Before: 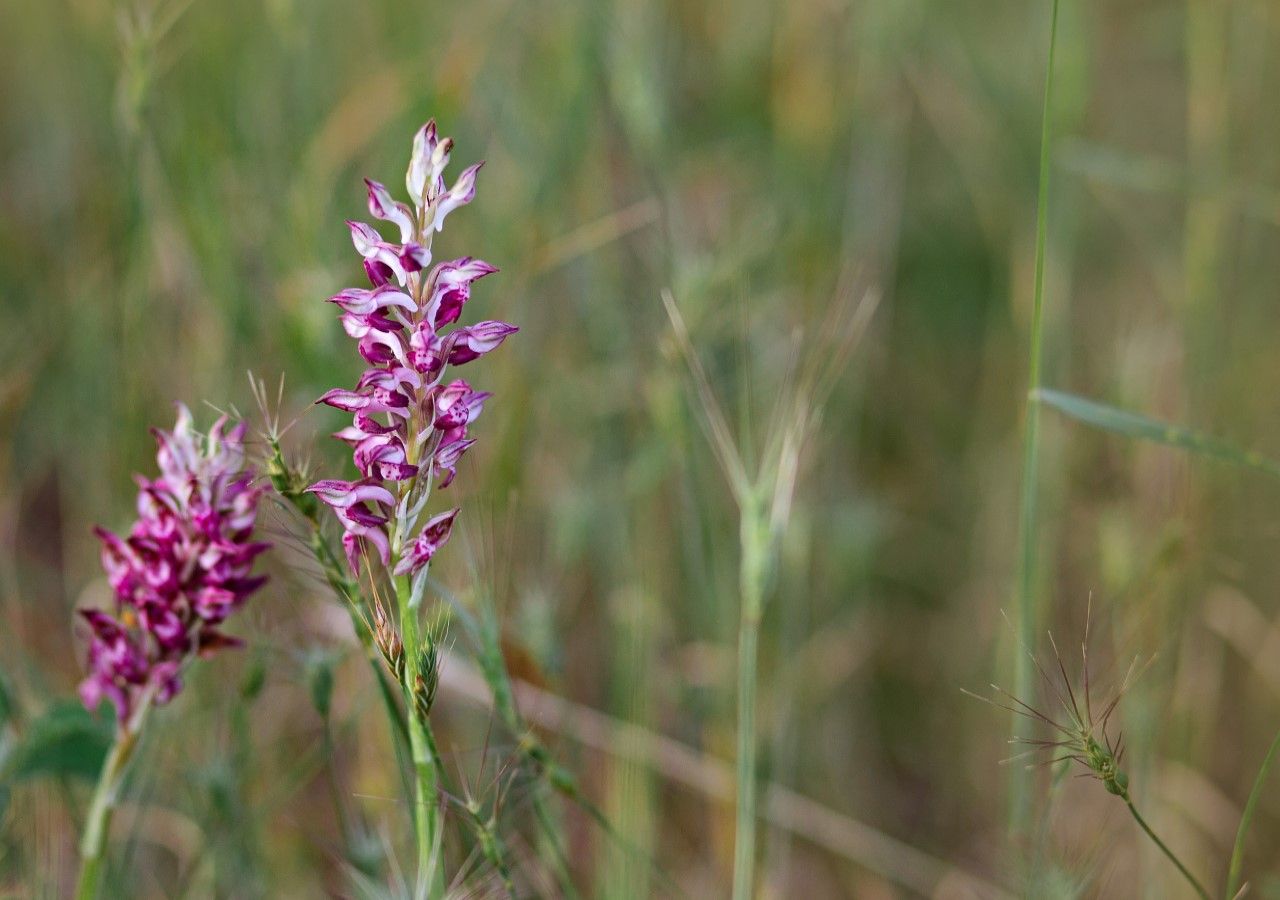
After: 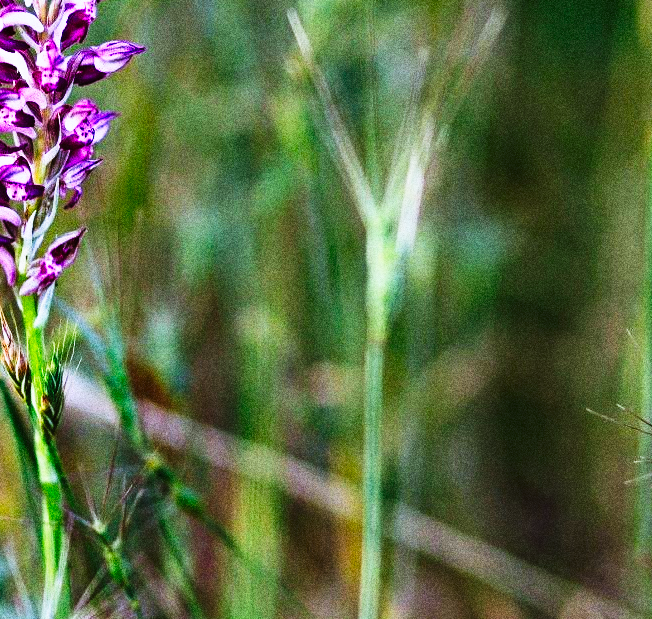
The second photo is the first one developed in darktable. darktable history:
crop and rotate: left 29.237%, top 31.152%, right 19.807%
grain: coarseness 10.62 ISO, strength 55.56%
tone curve: curves: ch0 [(0, 0) (0.003, 0.001) (0.011, 0.005) (0.025, 0.01) (0.044, 0.016) (0.069, 0.019) (0.1, 0.024) (0.136, 0.03) (0.177, 0.045) (0.224, 0.071) (0.277, 0.122) (0.335, 0.202) (0.399, 0.326) (0.468, 0.471) (0.543, 0.638) (0.623, 0.798) (0.709, 0.913) (0.801, 0.97) (0.898, 0.983) (1, 1)], preserve colors none
white balance: red 0.926, green 1.003, blue 1.133
